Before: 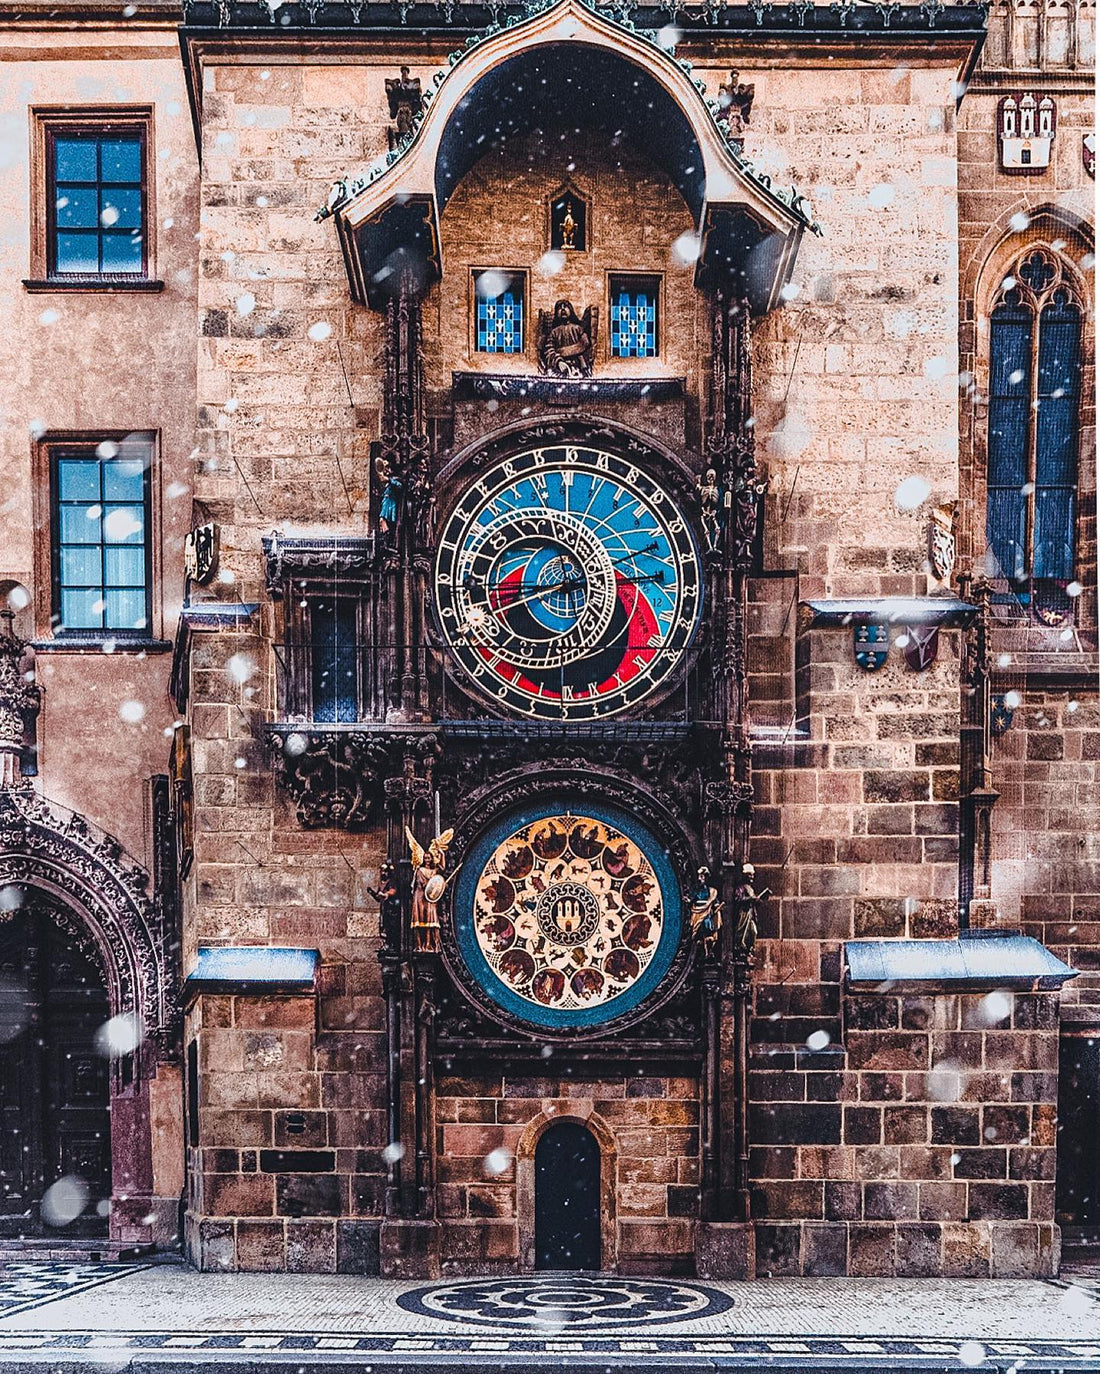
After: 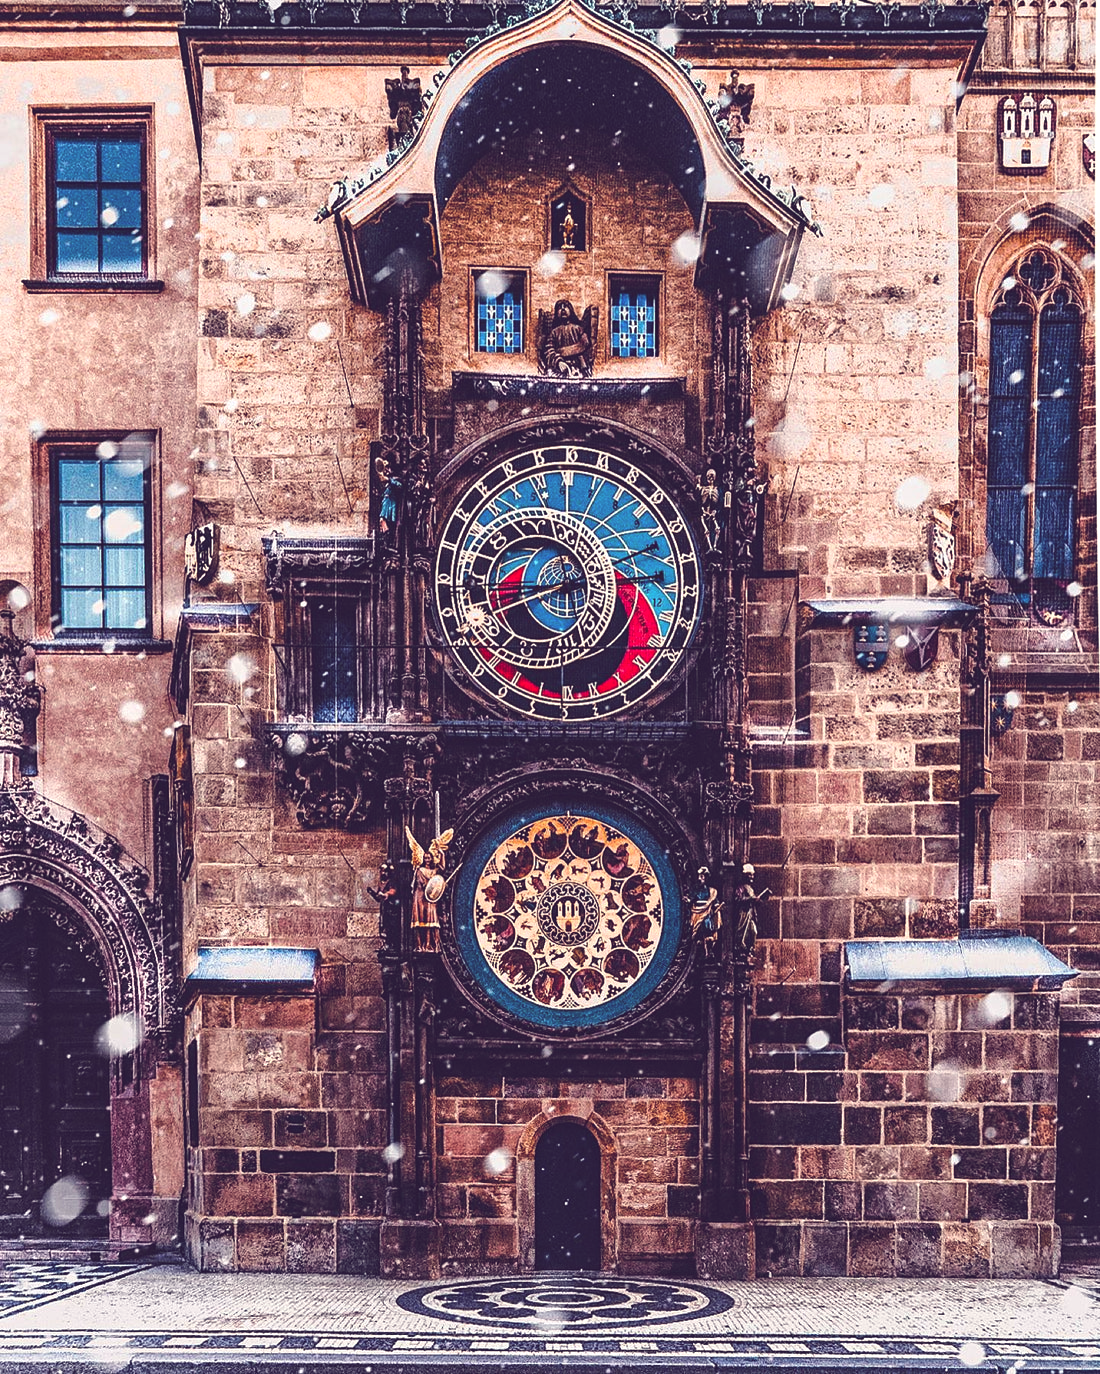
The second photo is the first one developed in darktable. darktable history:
color balance: lift [1.001, 0.997, 0.99, 1.01], gamma [1.007, 1, 0.975, 1.025], gain [1, 1.065, 1.052, 0.935], contrast 13.25%
exposure: black level correction -0.015, exposure -0.125 EV, compensate highlight preservation false
